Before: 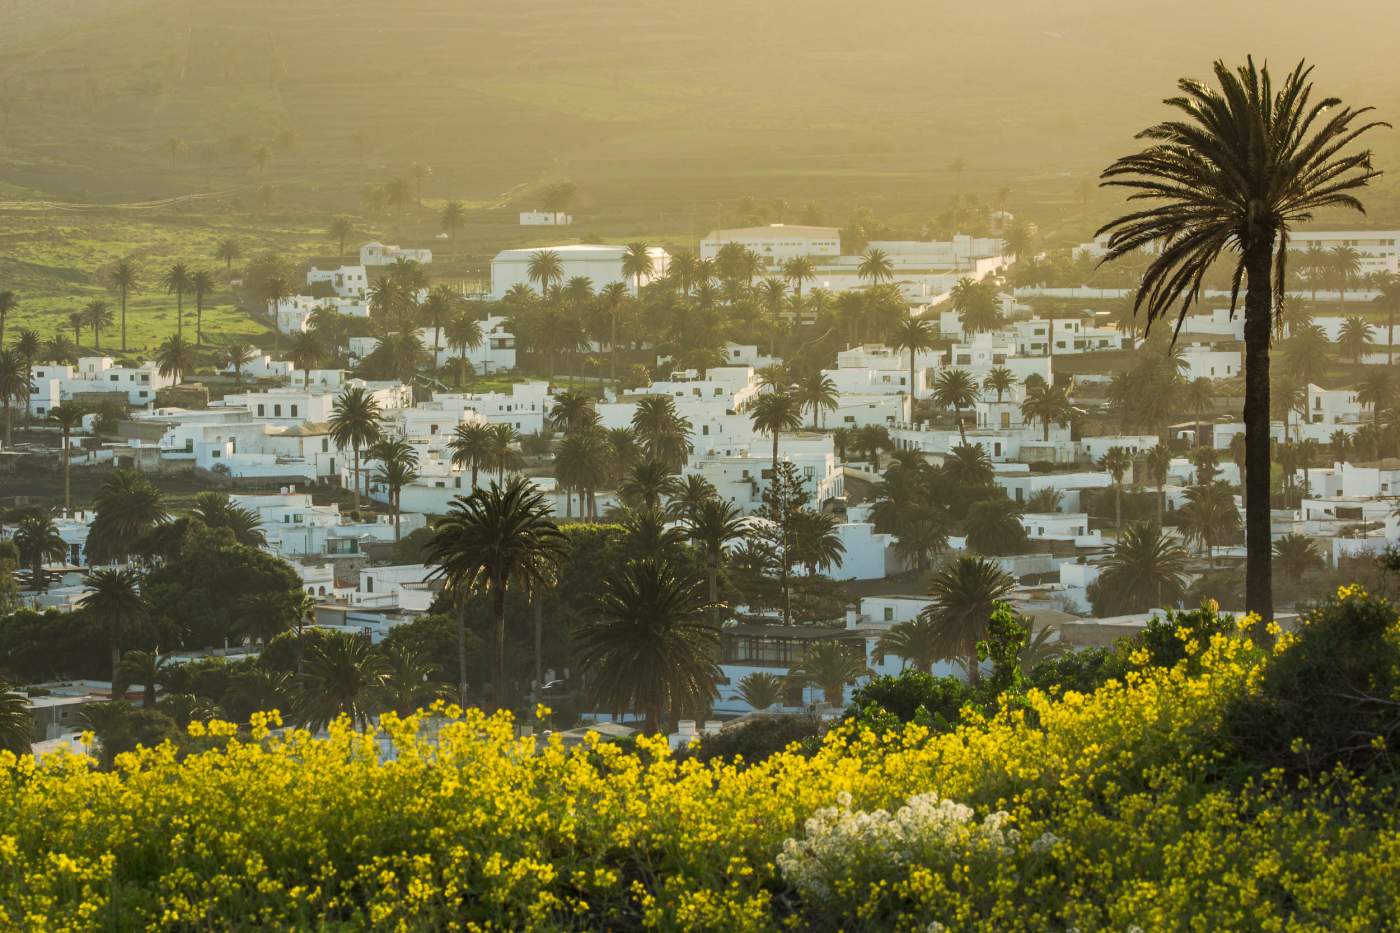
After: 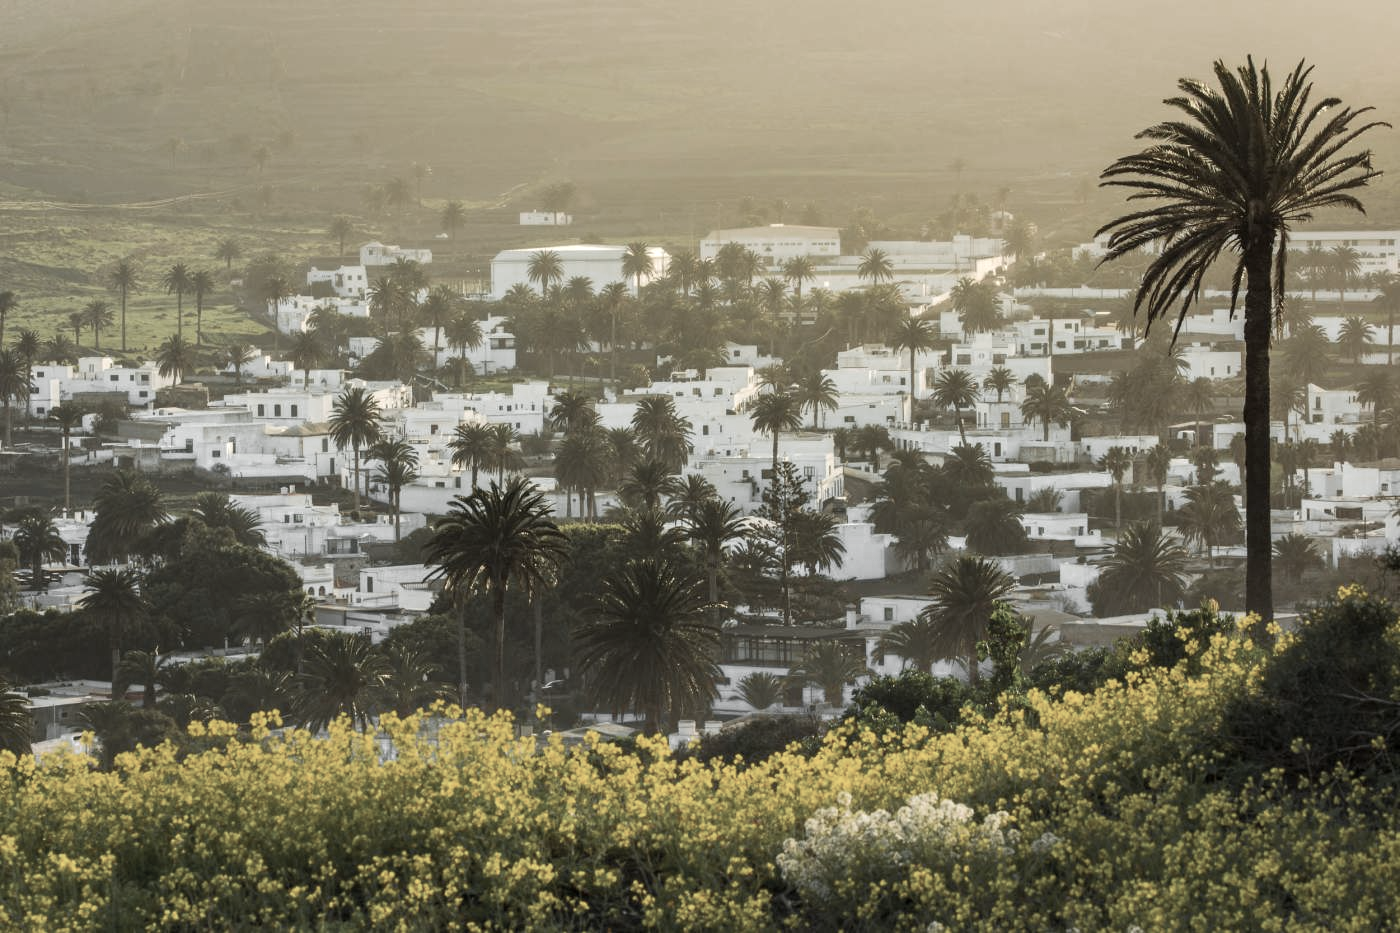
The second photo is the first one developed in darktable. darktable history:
contrast brightness saturation: contrast 0.082, saturation 0.196
exposure: black level correction 0.001, exposure 0.298 EV, compensate exposure bias true, compensate highlight preservation false
color zones: curves: ch0 [(0, 0.613) (0.01, 0.613) (0.245, 0.448) (0.498, 0.529) (0.642, 0.665) (0.879, 0.777) (0.99, 0.613)]; ch1 [(0, 0.035) (0.121, 0.189) (0.259, 0.197) (0.415, 0.061) (0.589, 0.022) (0.732, 0.022) (0.857, 0.026) (0.991, 0.053)]
